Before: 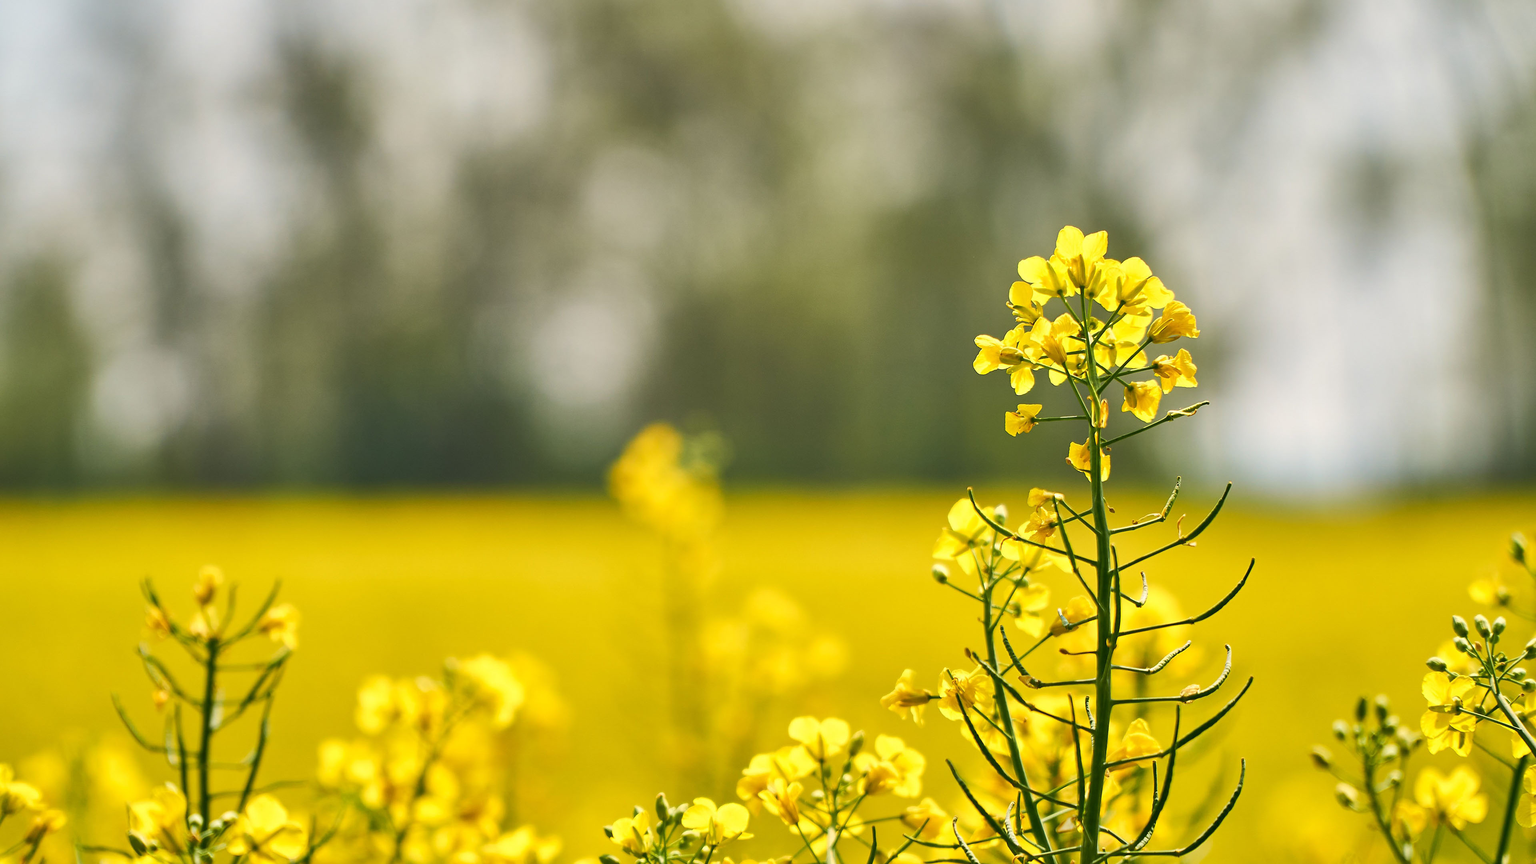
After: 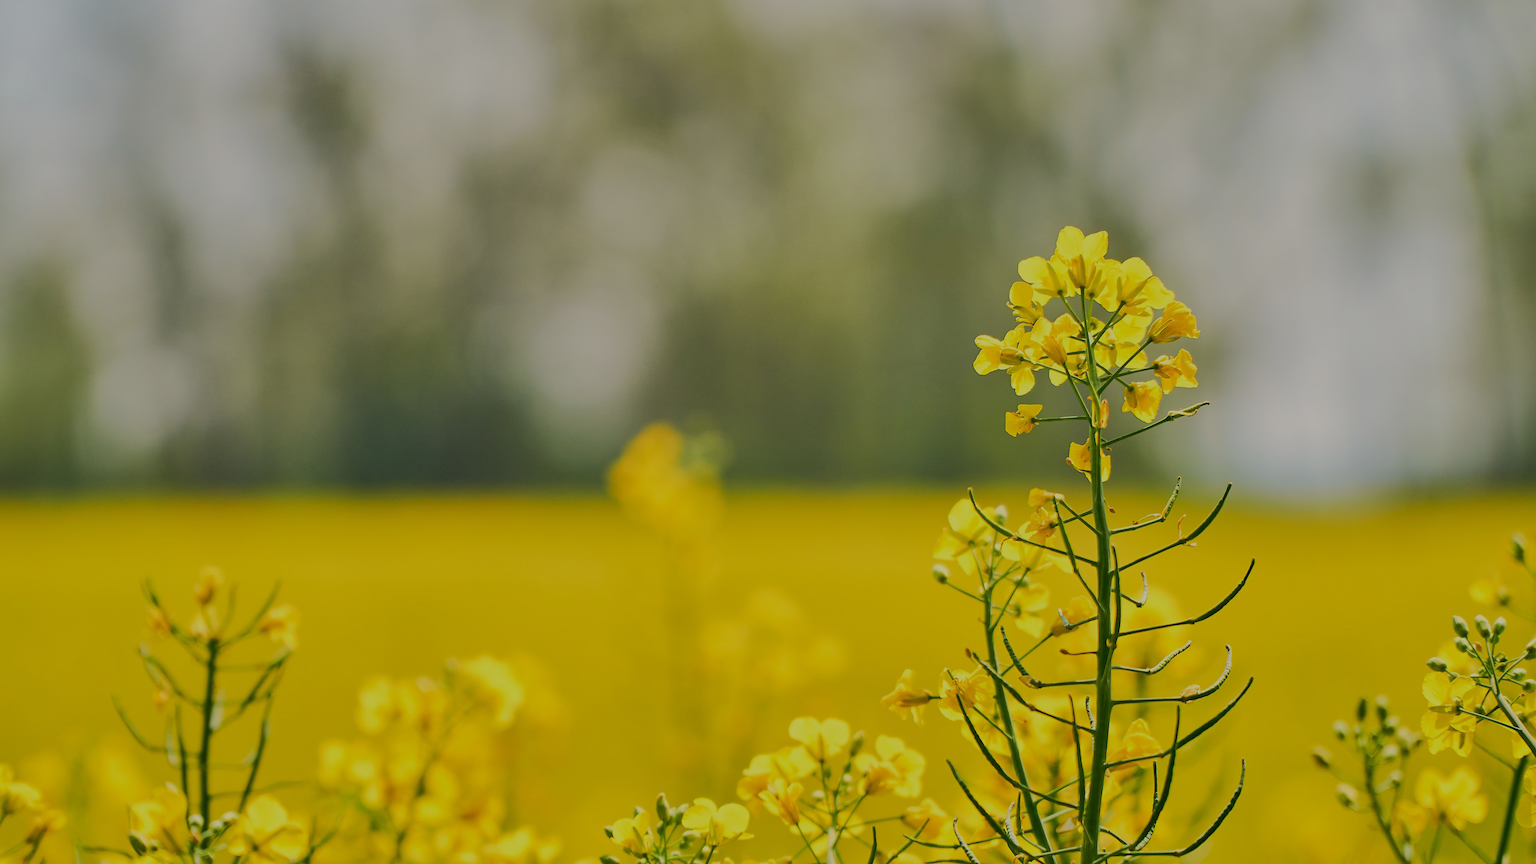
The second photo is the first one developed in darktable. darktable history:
tone equalizer: -8 EV -0.03 EV, -7 EV 0.045 EV, -6 EV -0.007 EV, -5 EV 0.006 EV, -4 EV -0.046 EV, -3 EV -0.229 EV, -2 EV -0.637 EV, -1 EV -0.974 EV, +0 EV -0.948 EV, edges refinement/feathering 500, mask exposure compensation -1.57 EV, preserve details no
